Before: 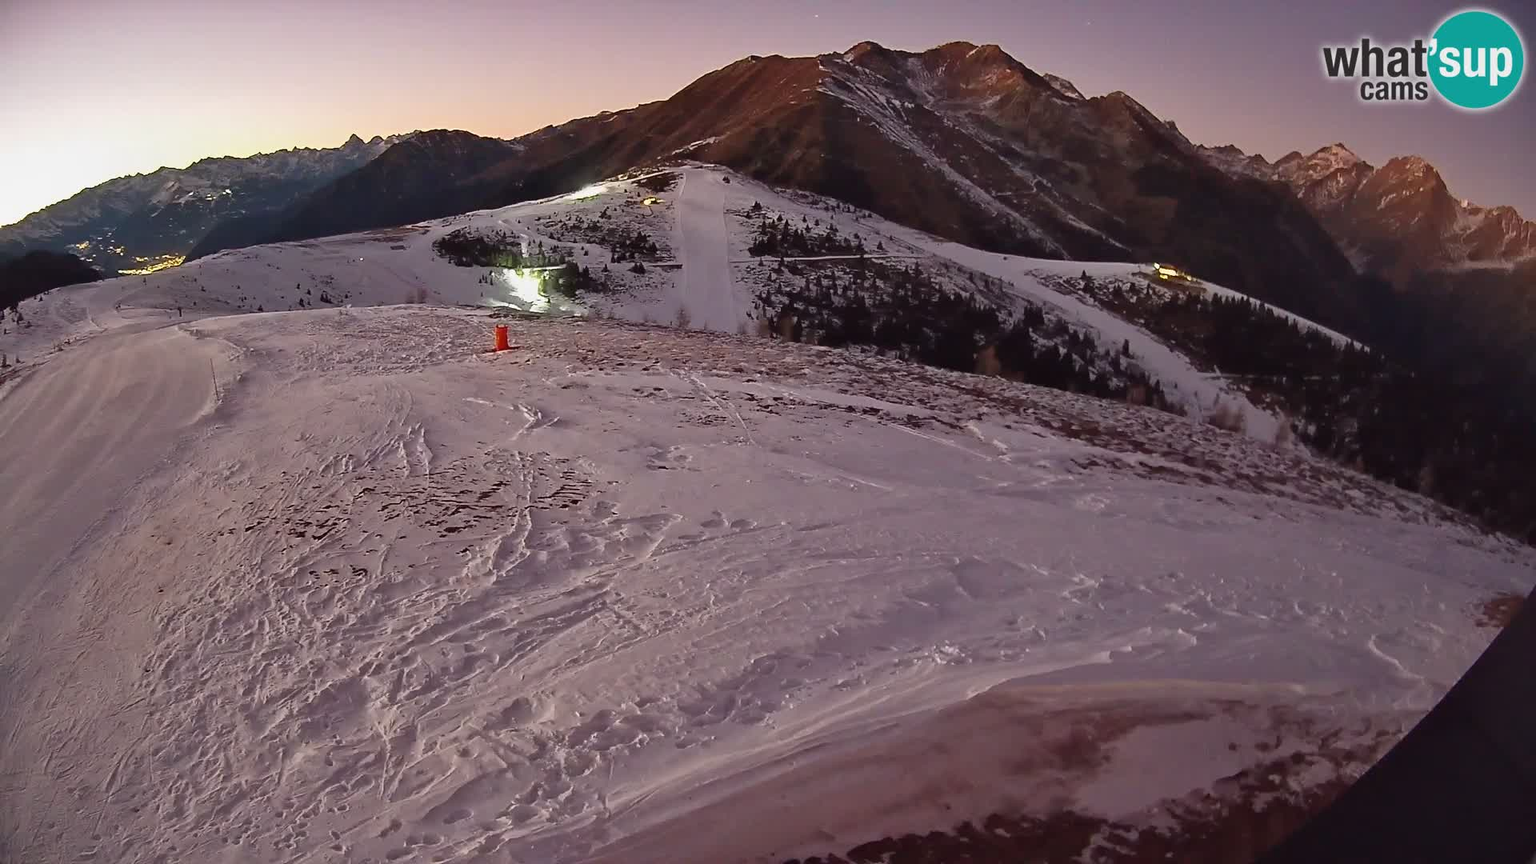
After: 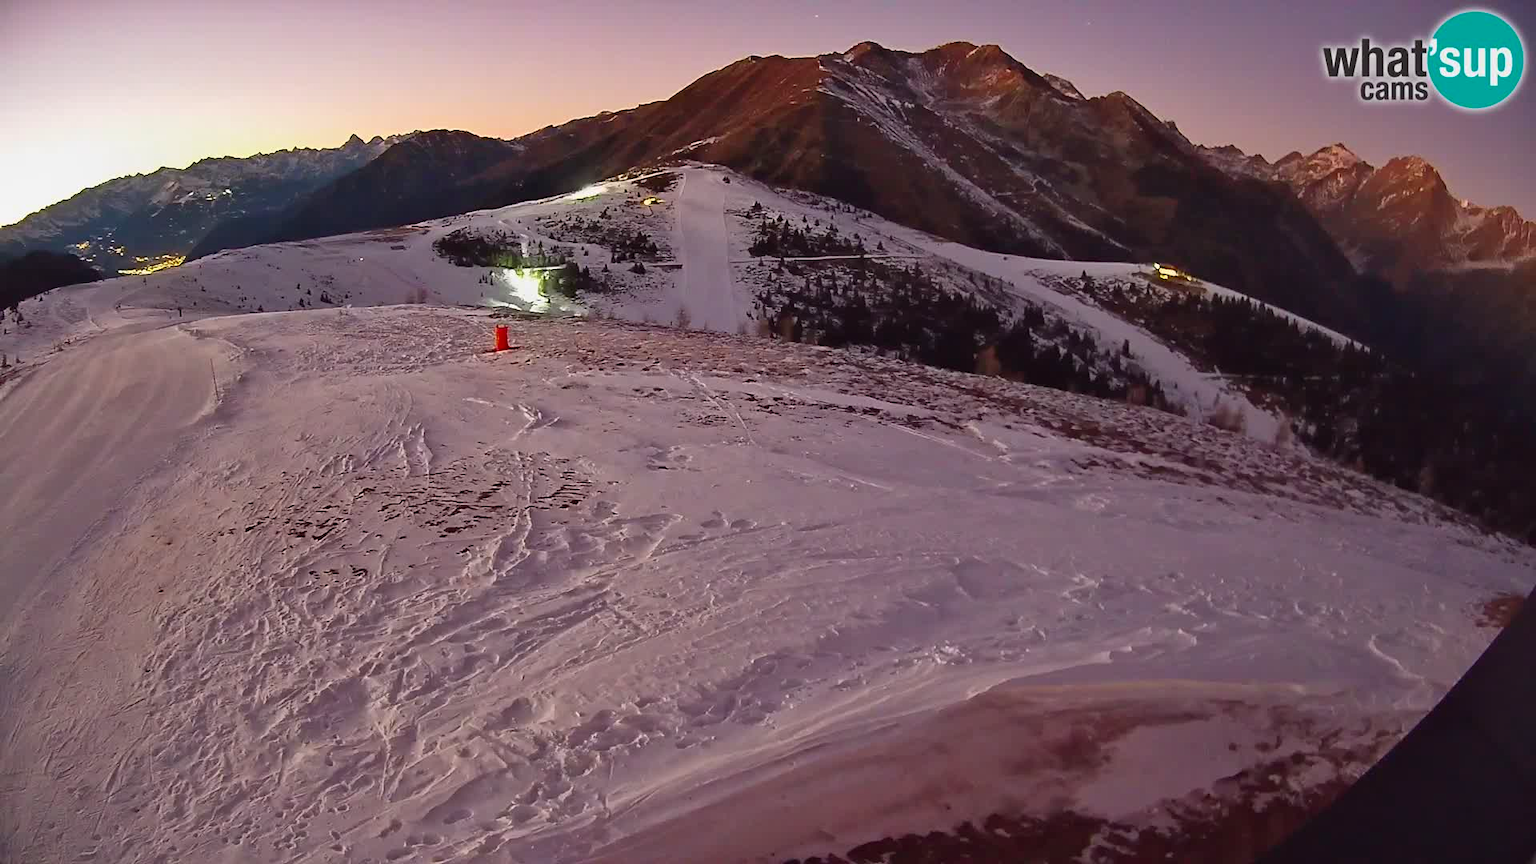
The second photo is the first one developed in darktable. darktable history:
color correction: highlights b* 0.065, saturation 1.3
